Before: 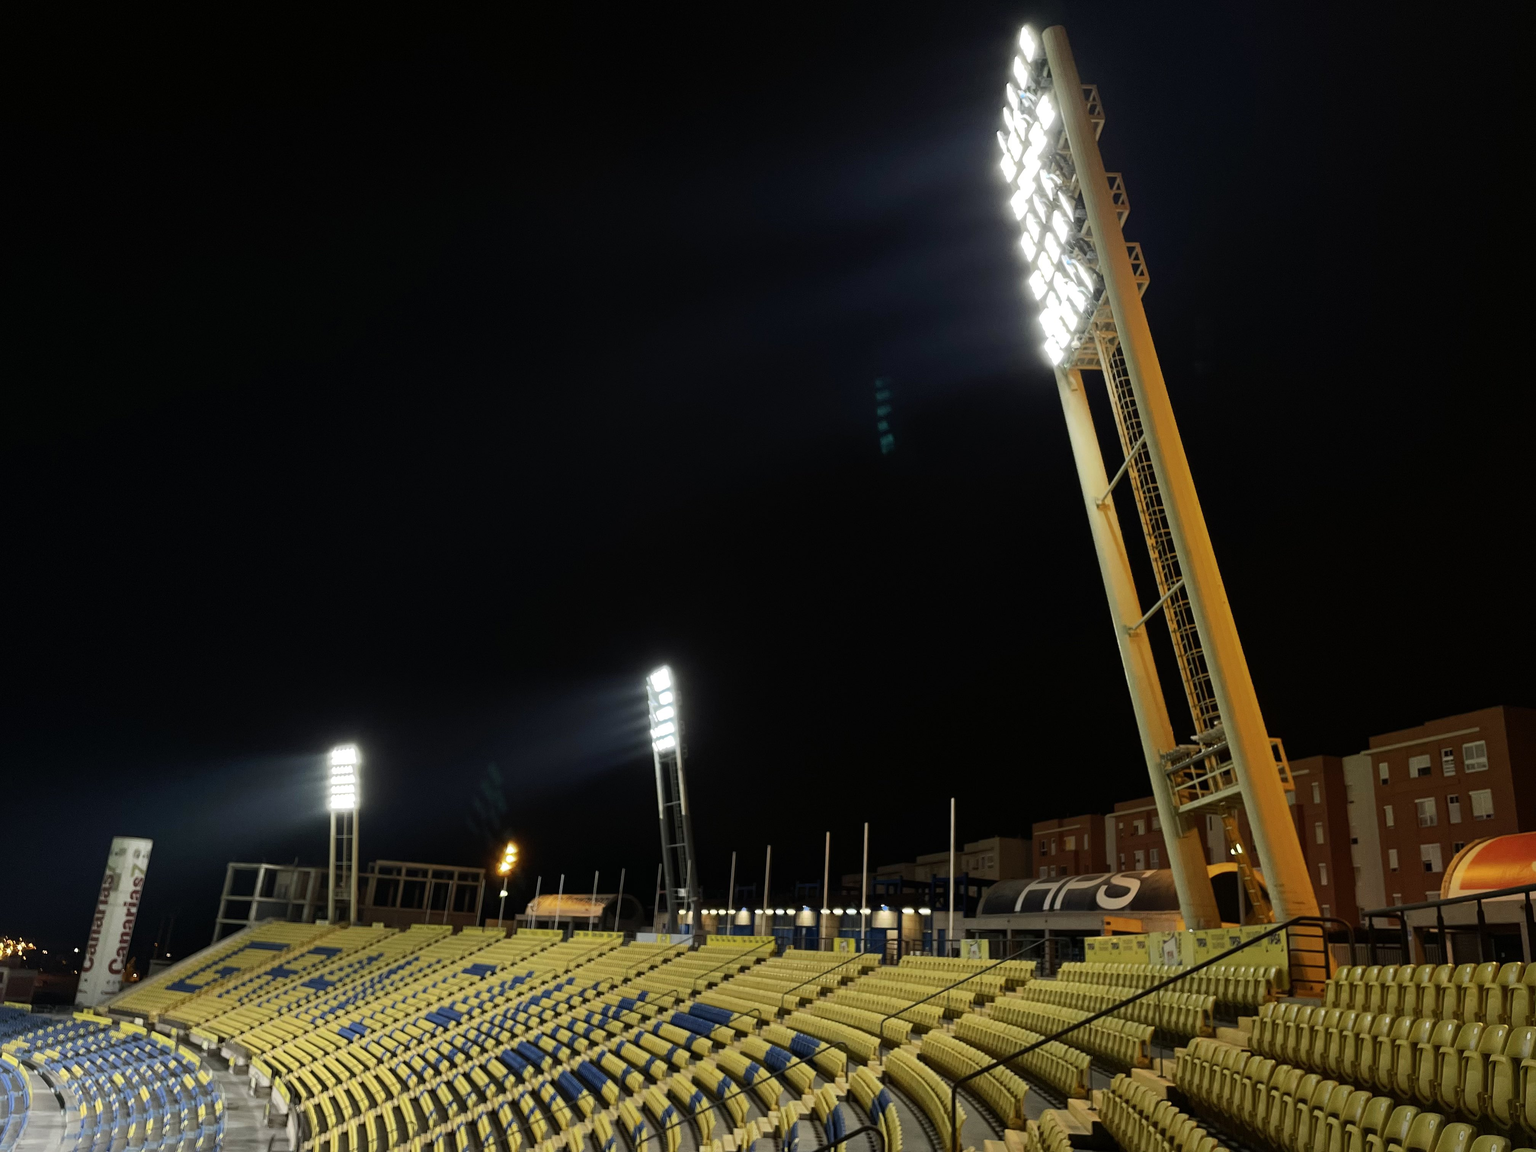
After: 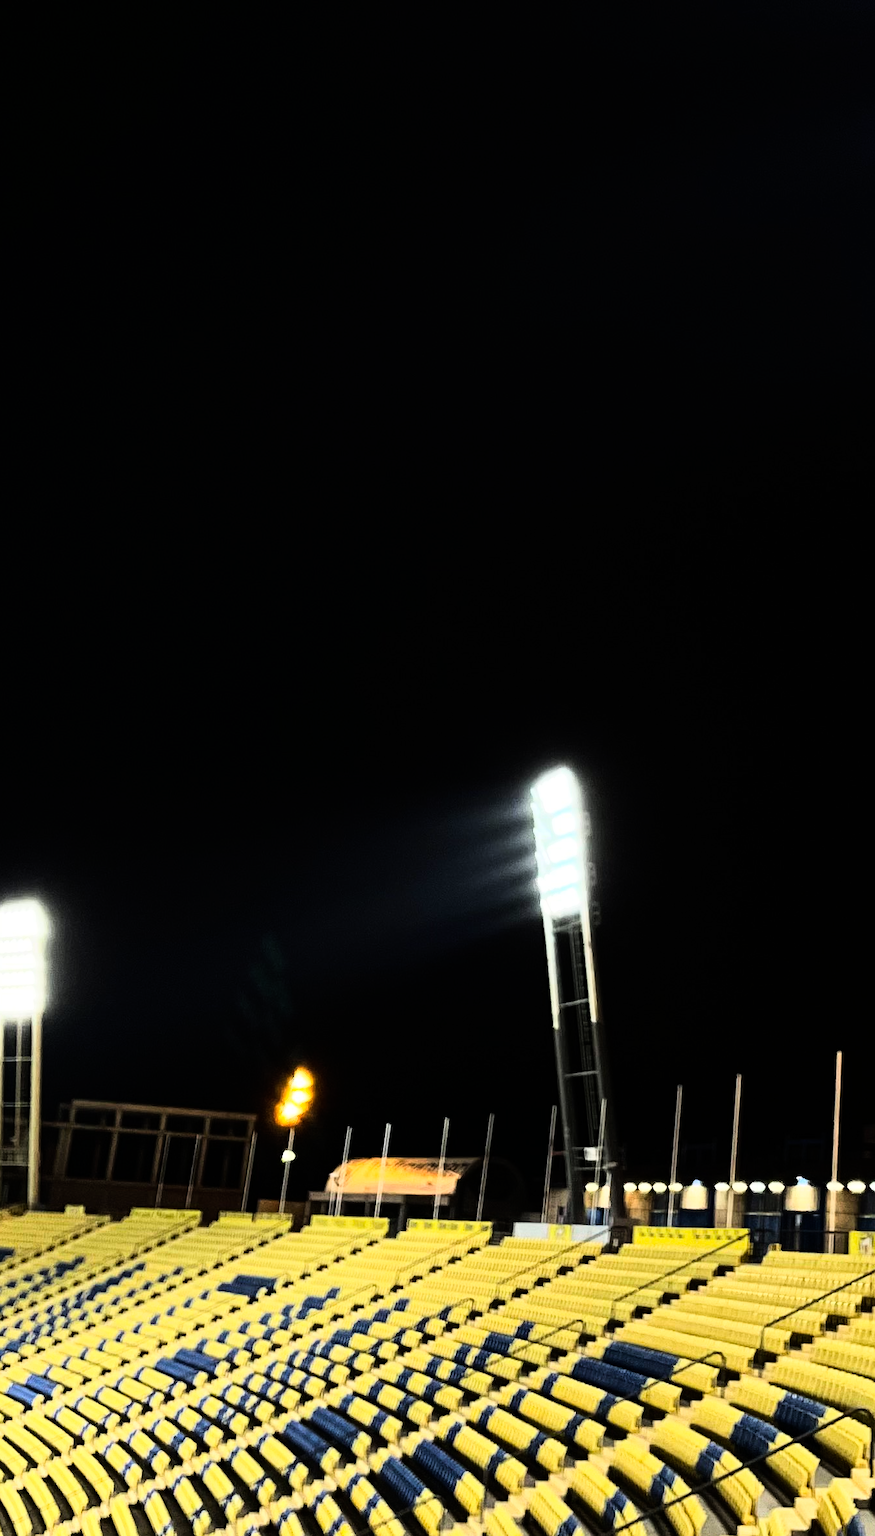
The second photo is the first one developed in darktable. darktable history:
crop and rotate: left 21.77%, top 18.528%, right 44.676%, bottom 2.997%
rgb curve: curves: ch0 [(0, 0) (0.21, 0.15) (0.24, 0.21) (0.5, 0.75) (0.75, 0.96) (0.89, 0.99) (1, 1)]; ch1 [(0, 0.02) (0.21, 0.13) (0.25, 0.2) (0.5, 0.67) (0.75, 0.9) (0.89, 0.97) (1, 1)]; ch2 [(0, 0.02) (0.21, 0.13) (0.25, 0.2) (0.5, 0.67) (0.75, 0.9) (0.89, 0.97) (1, 1)], compensate middle gray true
